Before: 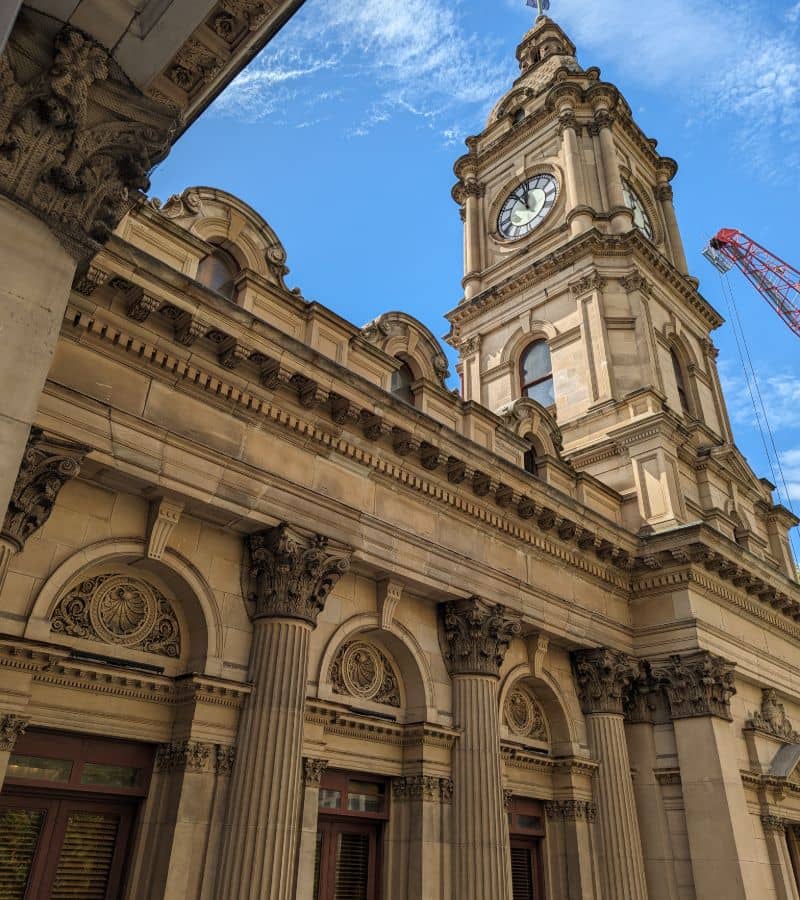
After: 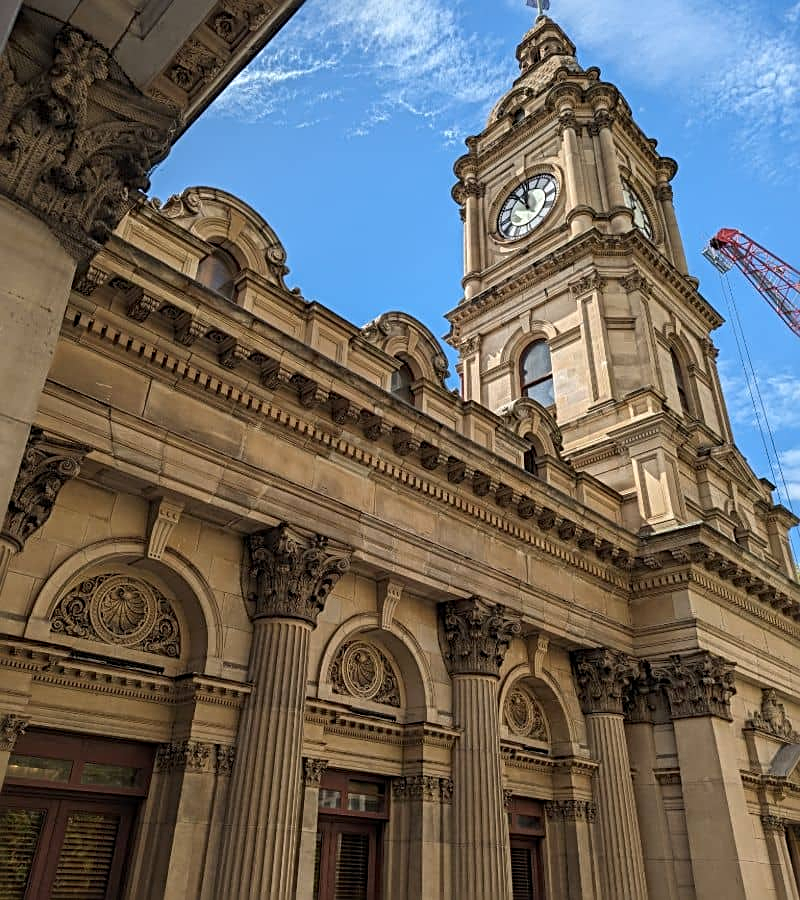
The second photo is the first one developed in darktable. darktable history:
sharpen: radius 3.085
